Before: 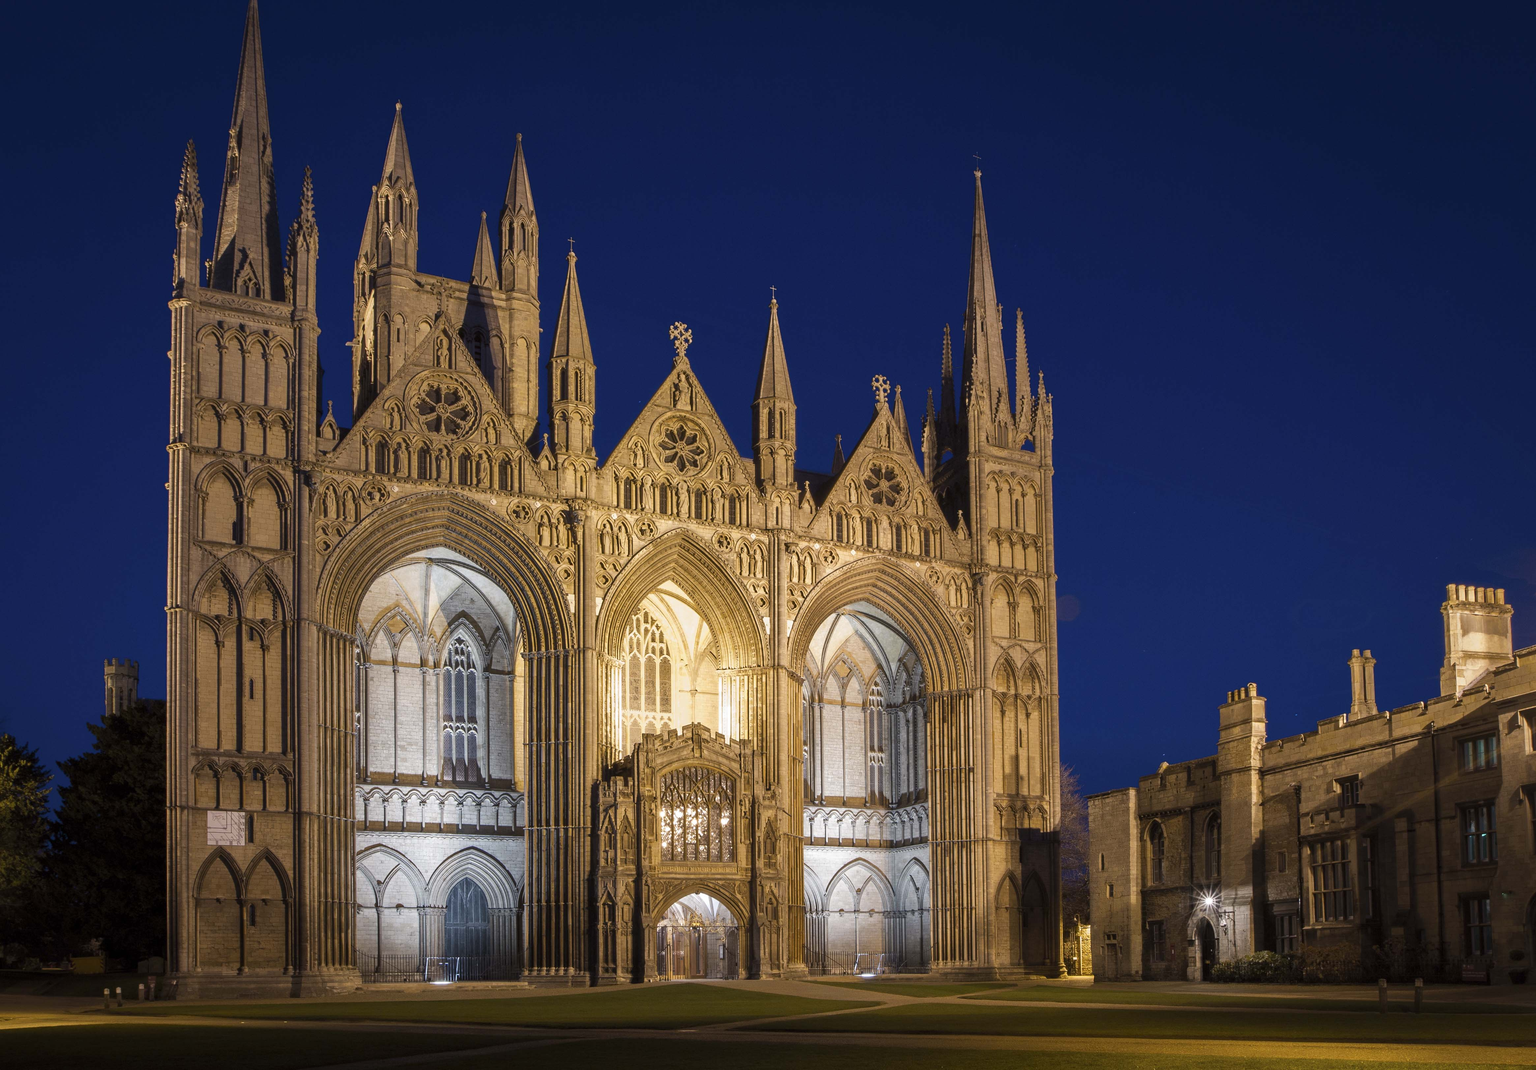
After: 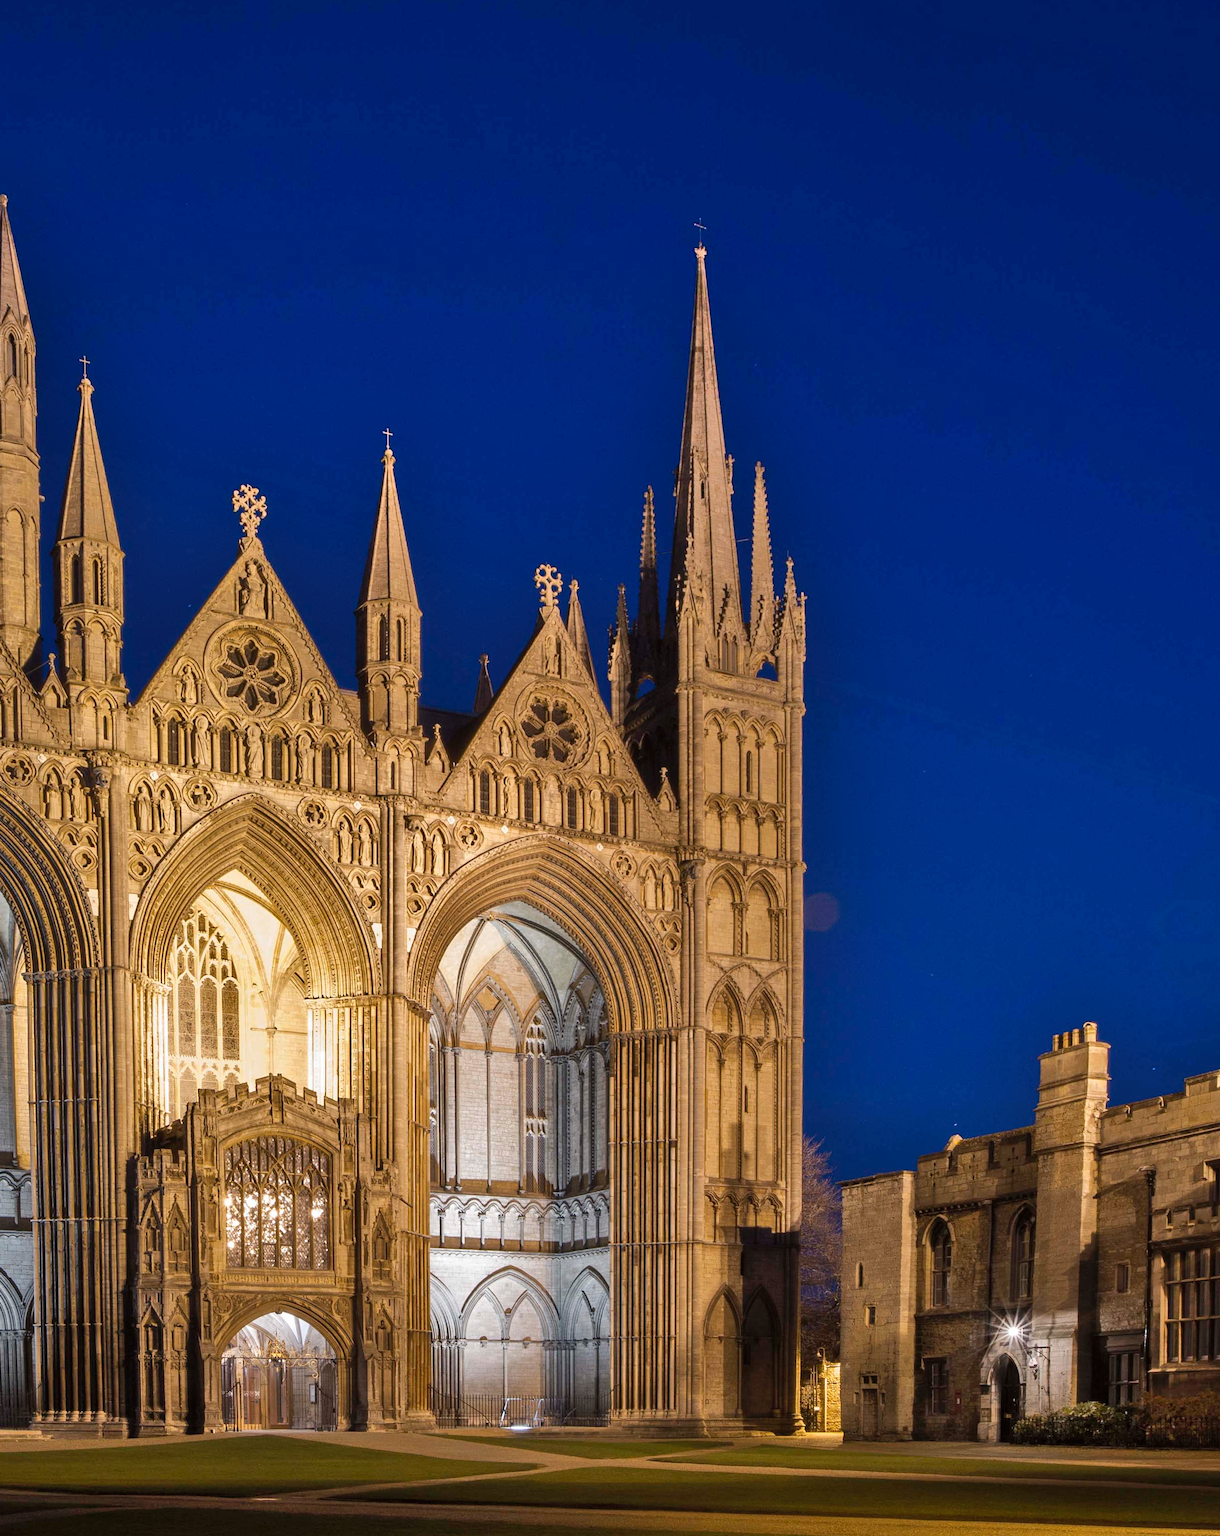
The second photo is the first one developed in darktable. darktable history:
shadows and highlights: low approximation 0.01, soften with gaussian
crop: left 31.458%, top 0%, right 11.876%
rotate and perspective: rotation 0.074°, lens shift (vertical) 0.096, lens shift (horizontal) -0.041, crop left 0.043, crop right 0.952, crop top 0.024, crop bottom 0.979
